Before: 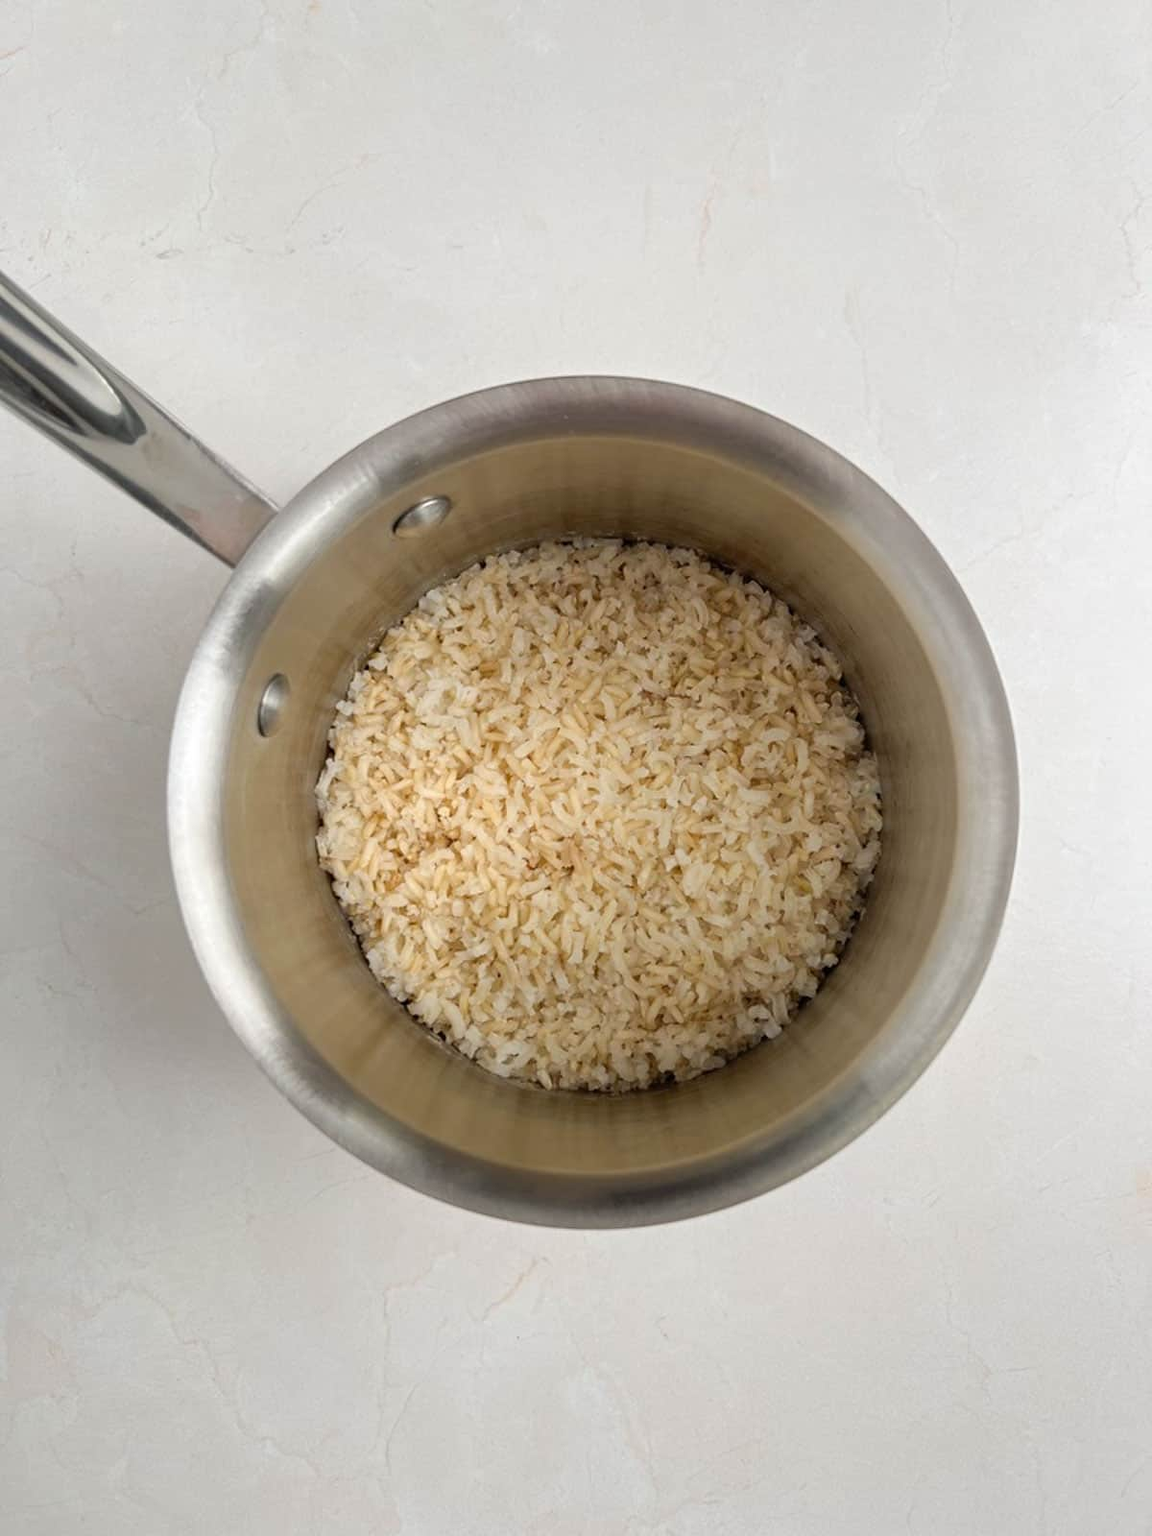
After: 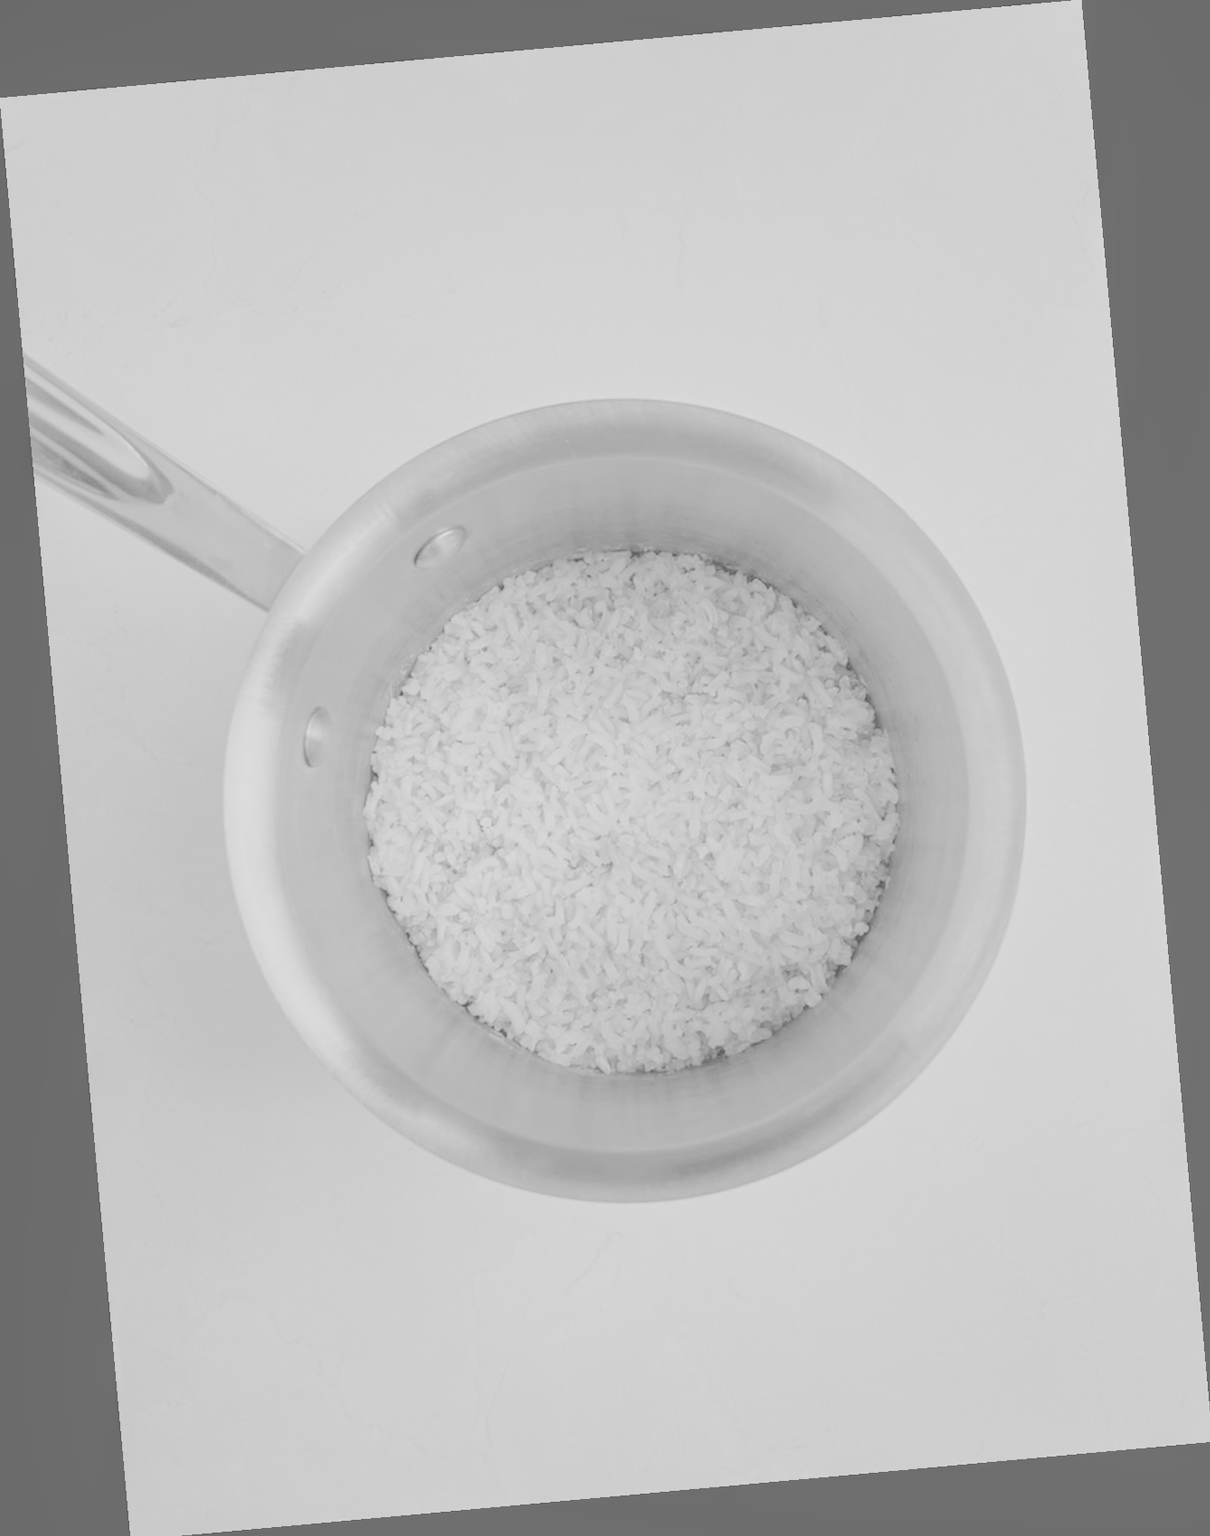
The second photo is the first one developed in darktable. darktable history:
crop: top 0.05%, bottom 0.098%
rotate and perspective: rotation -5.2°, automatic cropping off
exposure: black level correction 0, exposure 0.7 EV, compensate exposure bias true, compensate highlight preservation false
monochrome: on, module defaults
local contrast: on, module defaults
contrast brightness saturation: brightness 1
white balance: red 0.98, blue 1.61
colorize: hue 147.6°, saturation 65%, lightness 21.64%
